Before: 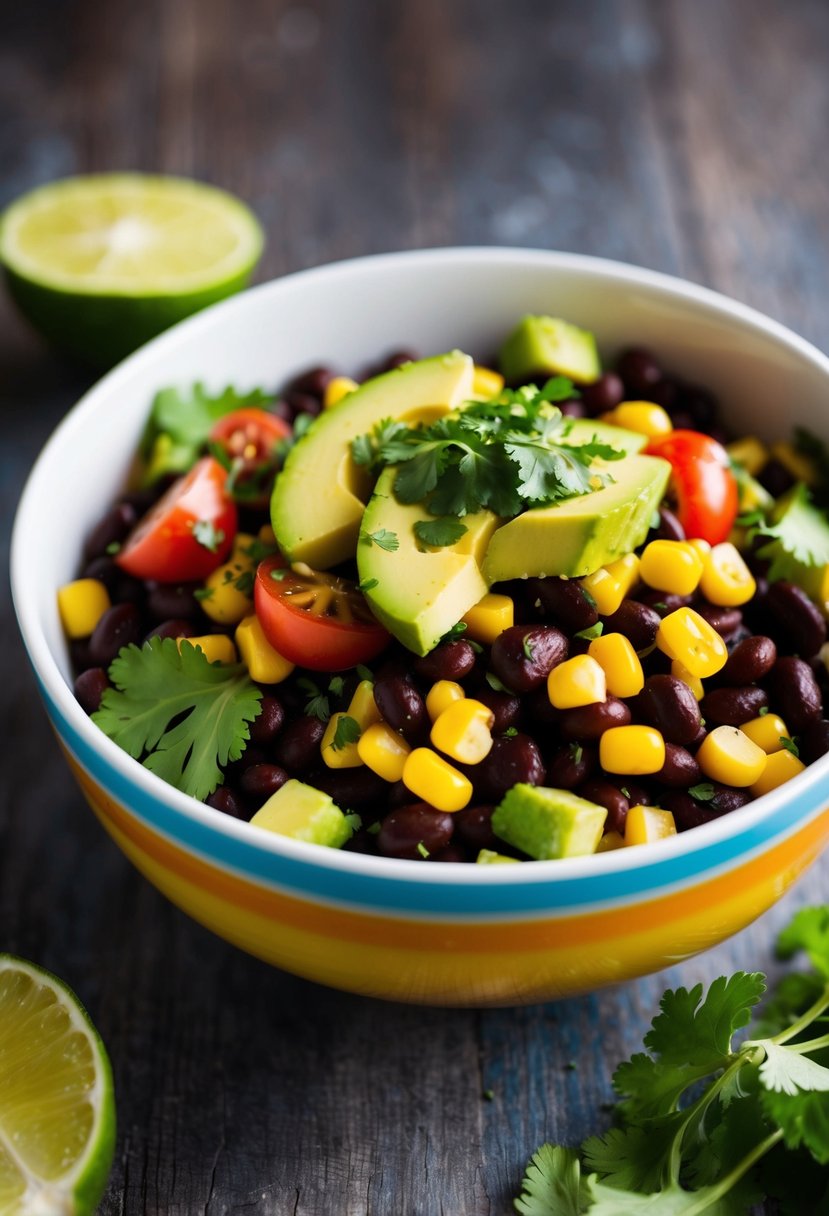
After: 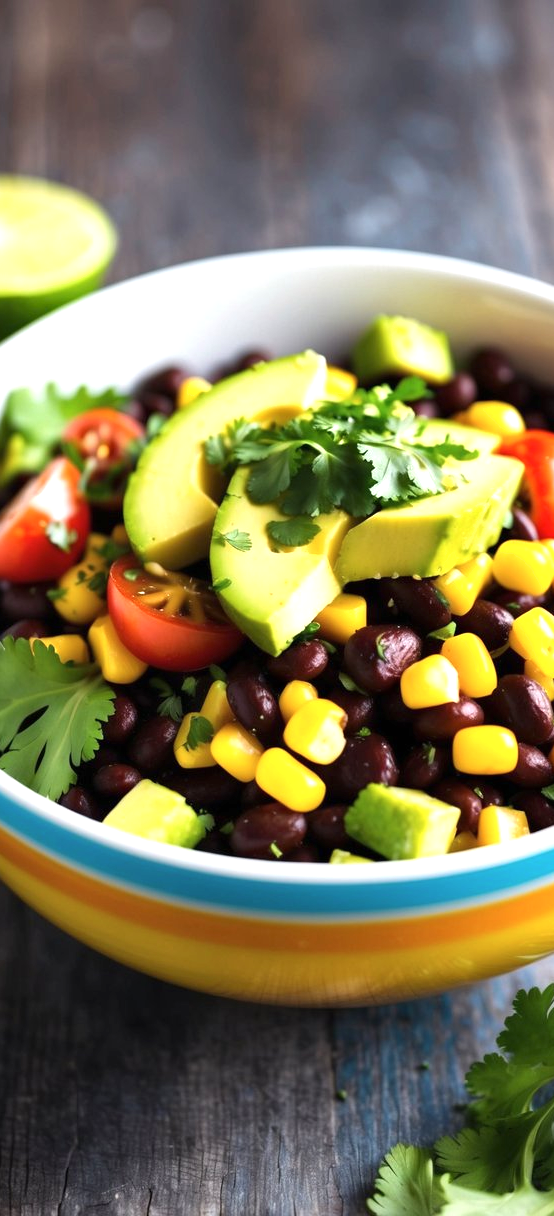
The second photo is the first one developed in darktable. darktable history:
shadows and highlights: radius 127.38, shadows 30.41, highlights -30.59, low approximation 0.01, soften with gaussian
crop and rotate: left 17.734%, right 15.364%
exposure: black level correction 0, exposure 0.702 EV, compensate highlight preservation false
contrast brightness saturation: saturation -0.047
